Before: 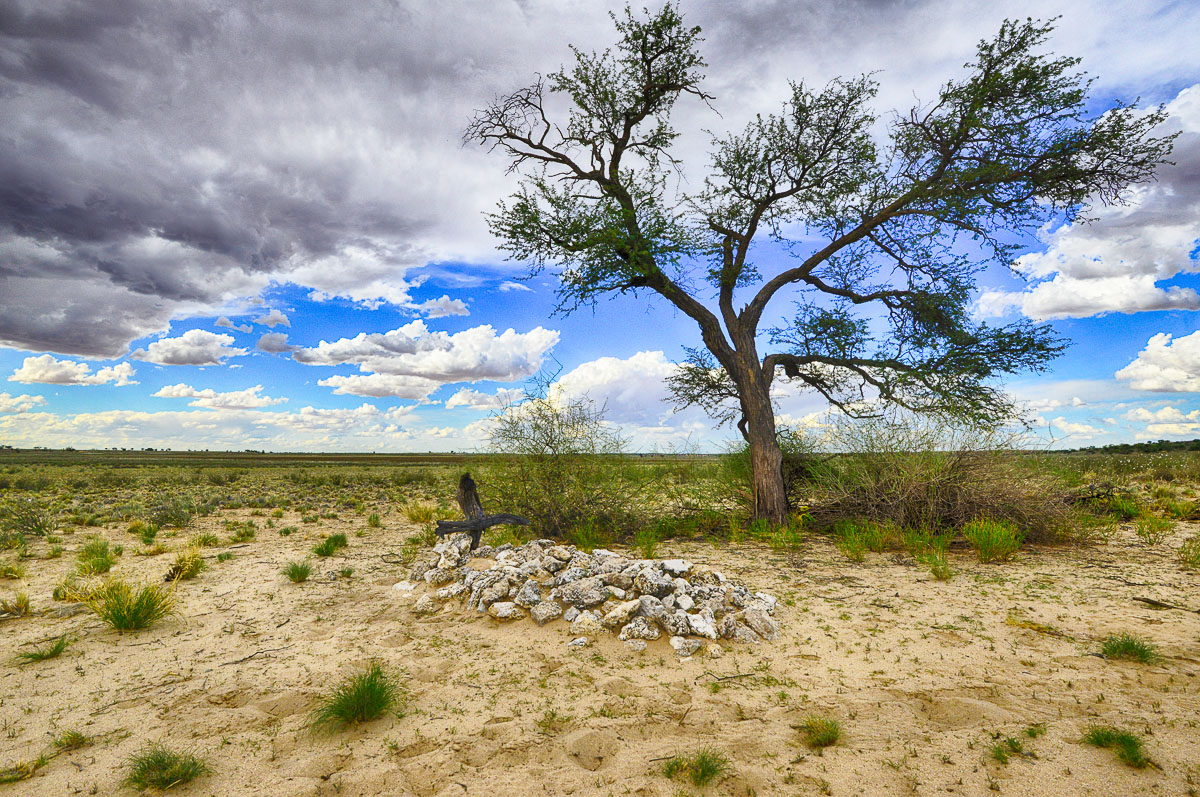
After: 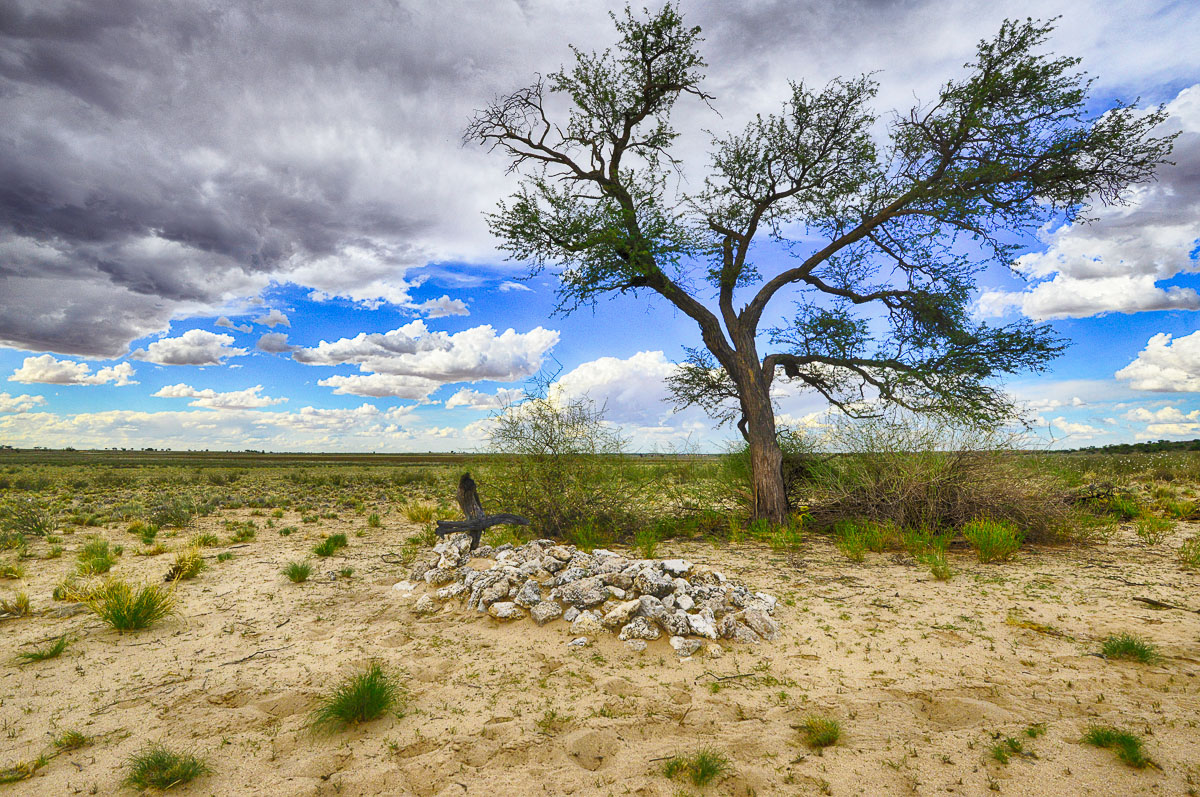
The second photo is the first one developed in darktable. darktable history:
shadows and highlights: shadows 25.27, highlights -25.37, highlights color adjustment 0.268%
